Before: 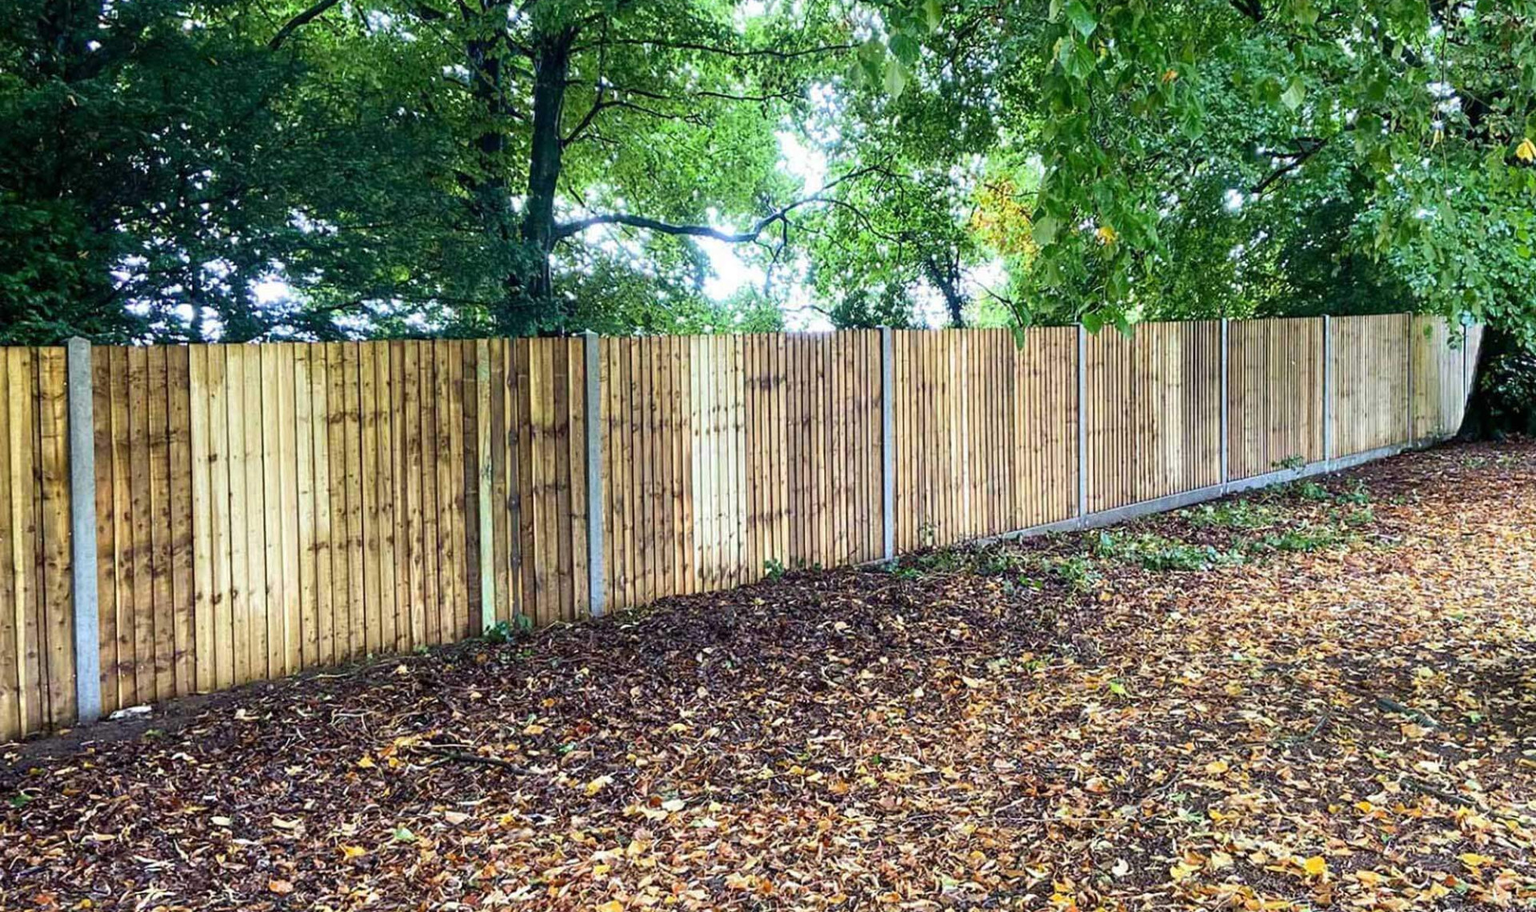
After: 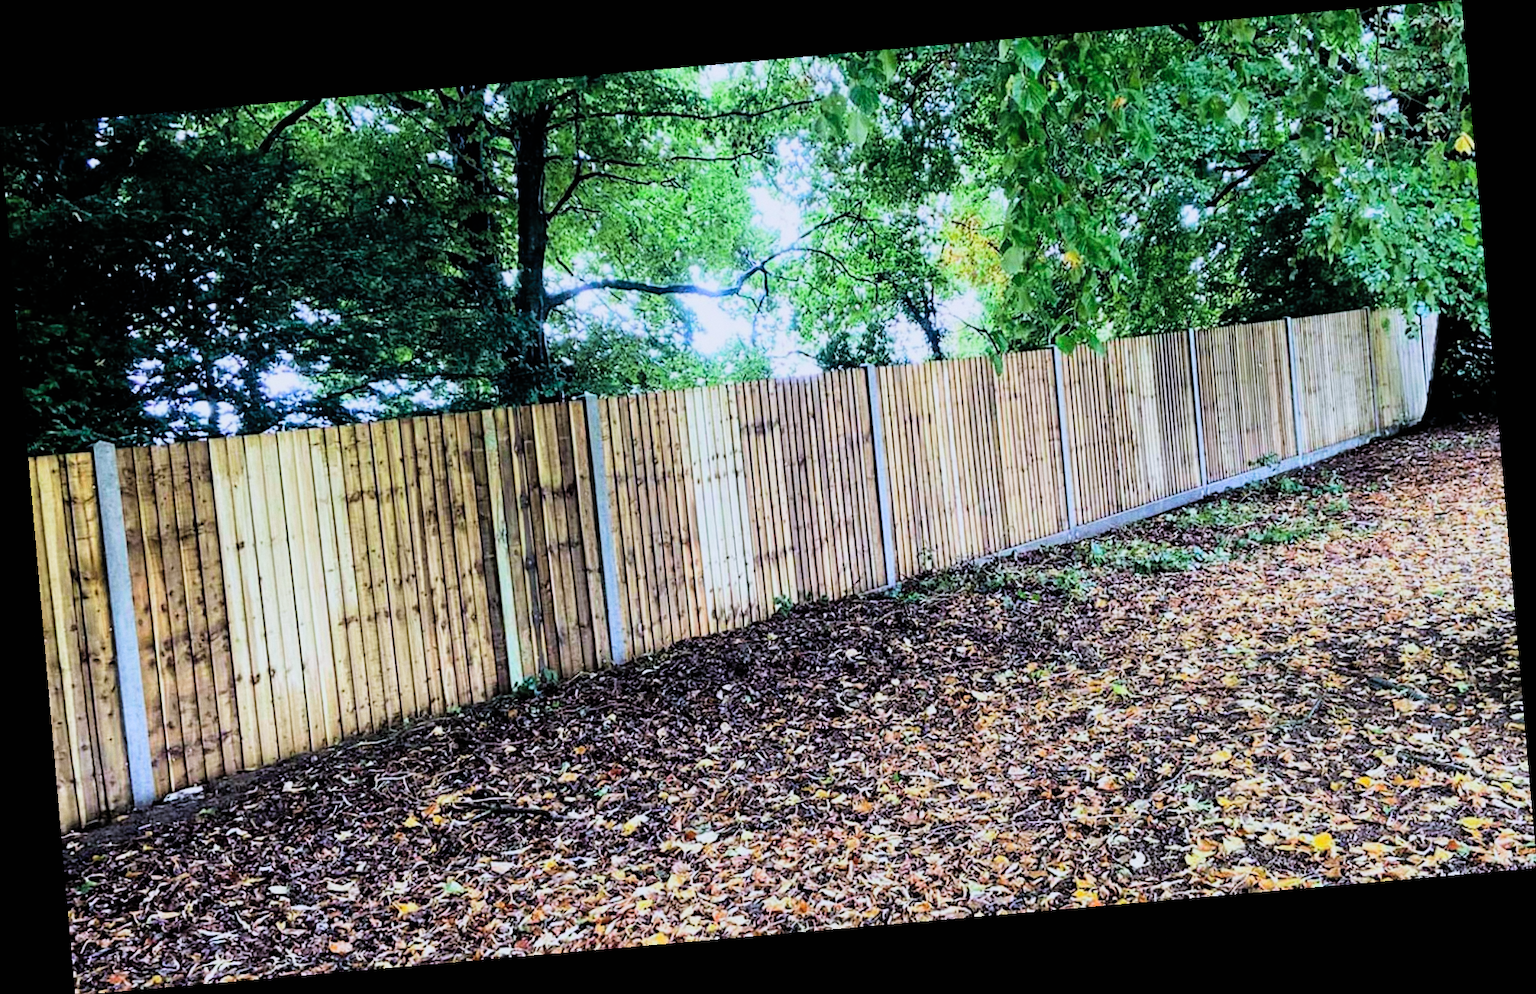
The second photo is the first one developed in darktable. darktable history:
grain: coarseness 0.09 ISO, strength 10%
contrast brightness saturation: brightness 0.09, saturation 0.19
color calibration: illuminant as shot in camera, x 0.37, y 0.382, temperature 4313.32 K
rotate and perspective: rotation -4.98°, automatic cropping off
filmic rgb: black relative exposure -5 EV, hardness 2.88, contrast 1.4, highlights saturation mix -30%
